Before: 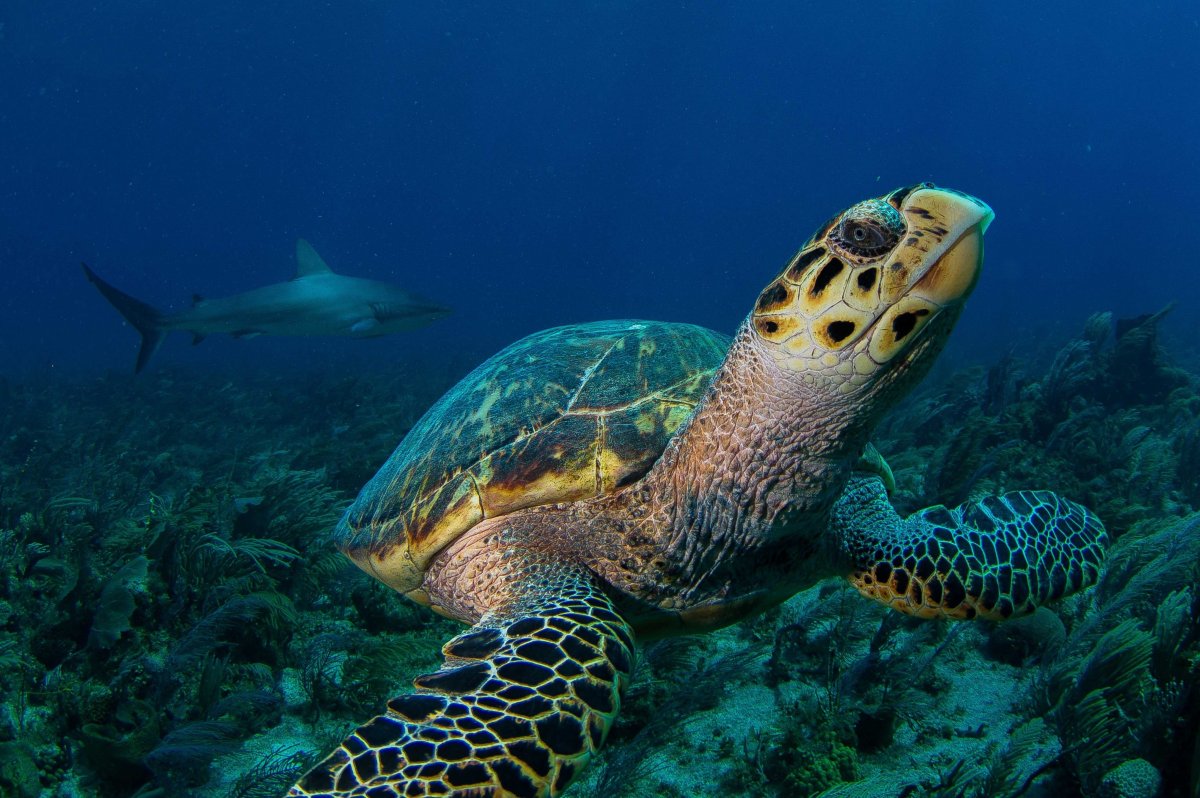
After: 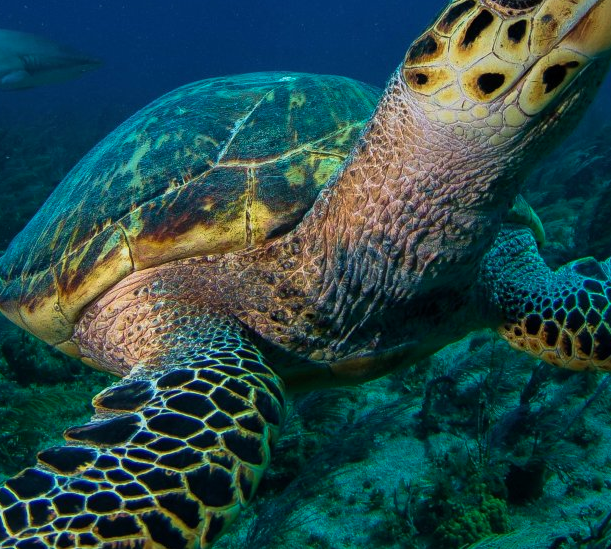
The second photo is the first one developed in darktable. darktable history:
velvia: on, module defaults
crop and rotate: left 29.237%, top 31.152%, right 19.807%
